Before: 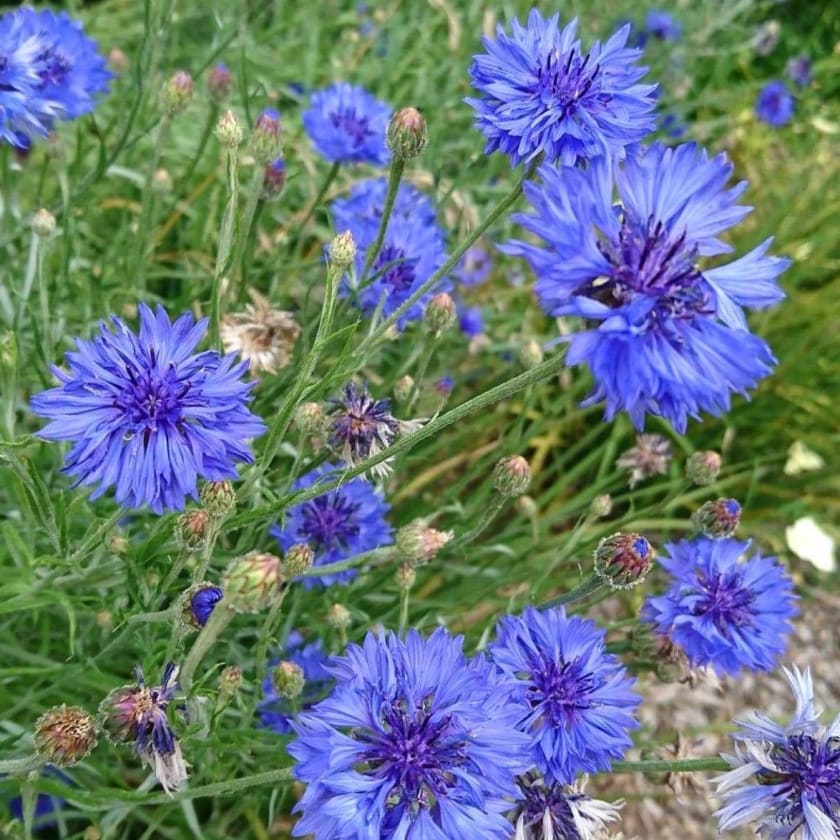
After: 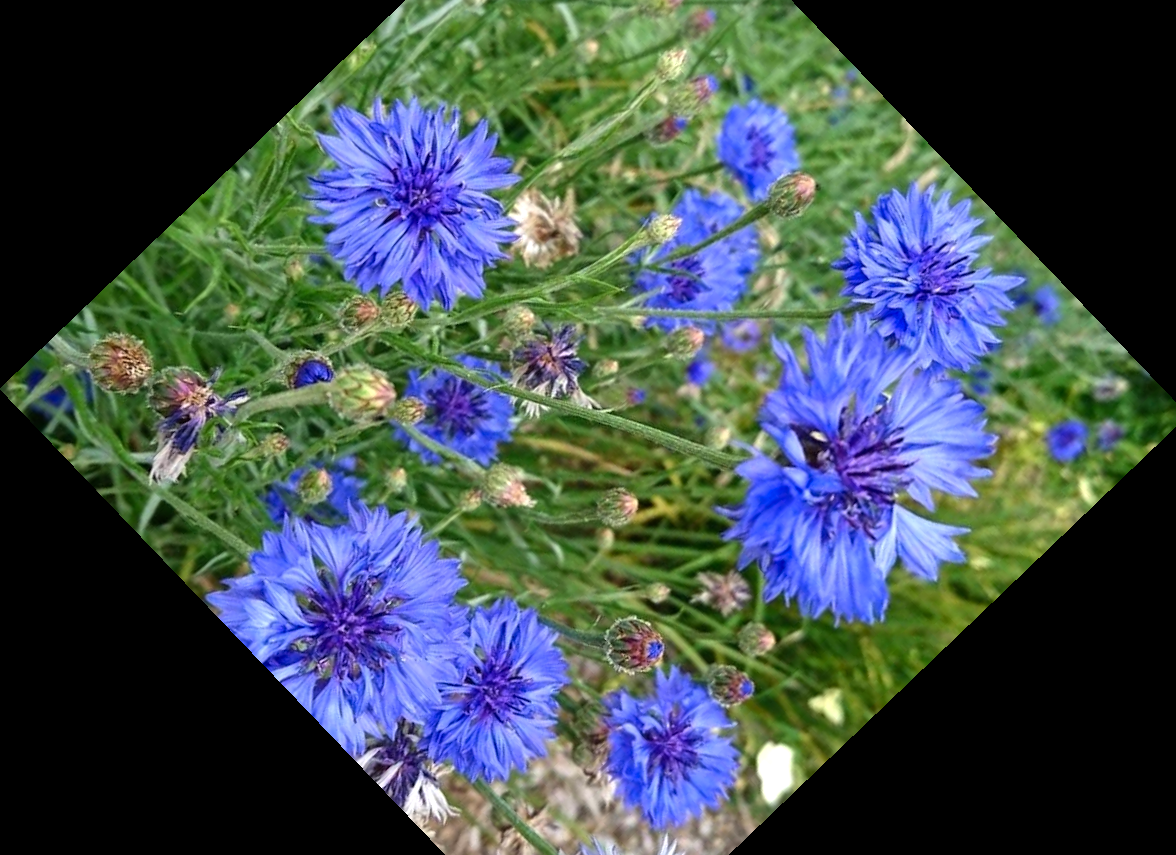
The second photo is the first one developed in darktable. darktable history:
color balance: contrast 10%
crop and rotate: angle -46.26°, top 16.234%, right 0.912%, bottom 11.704%
